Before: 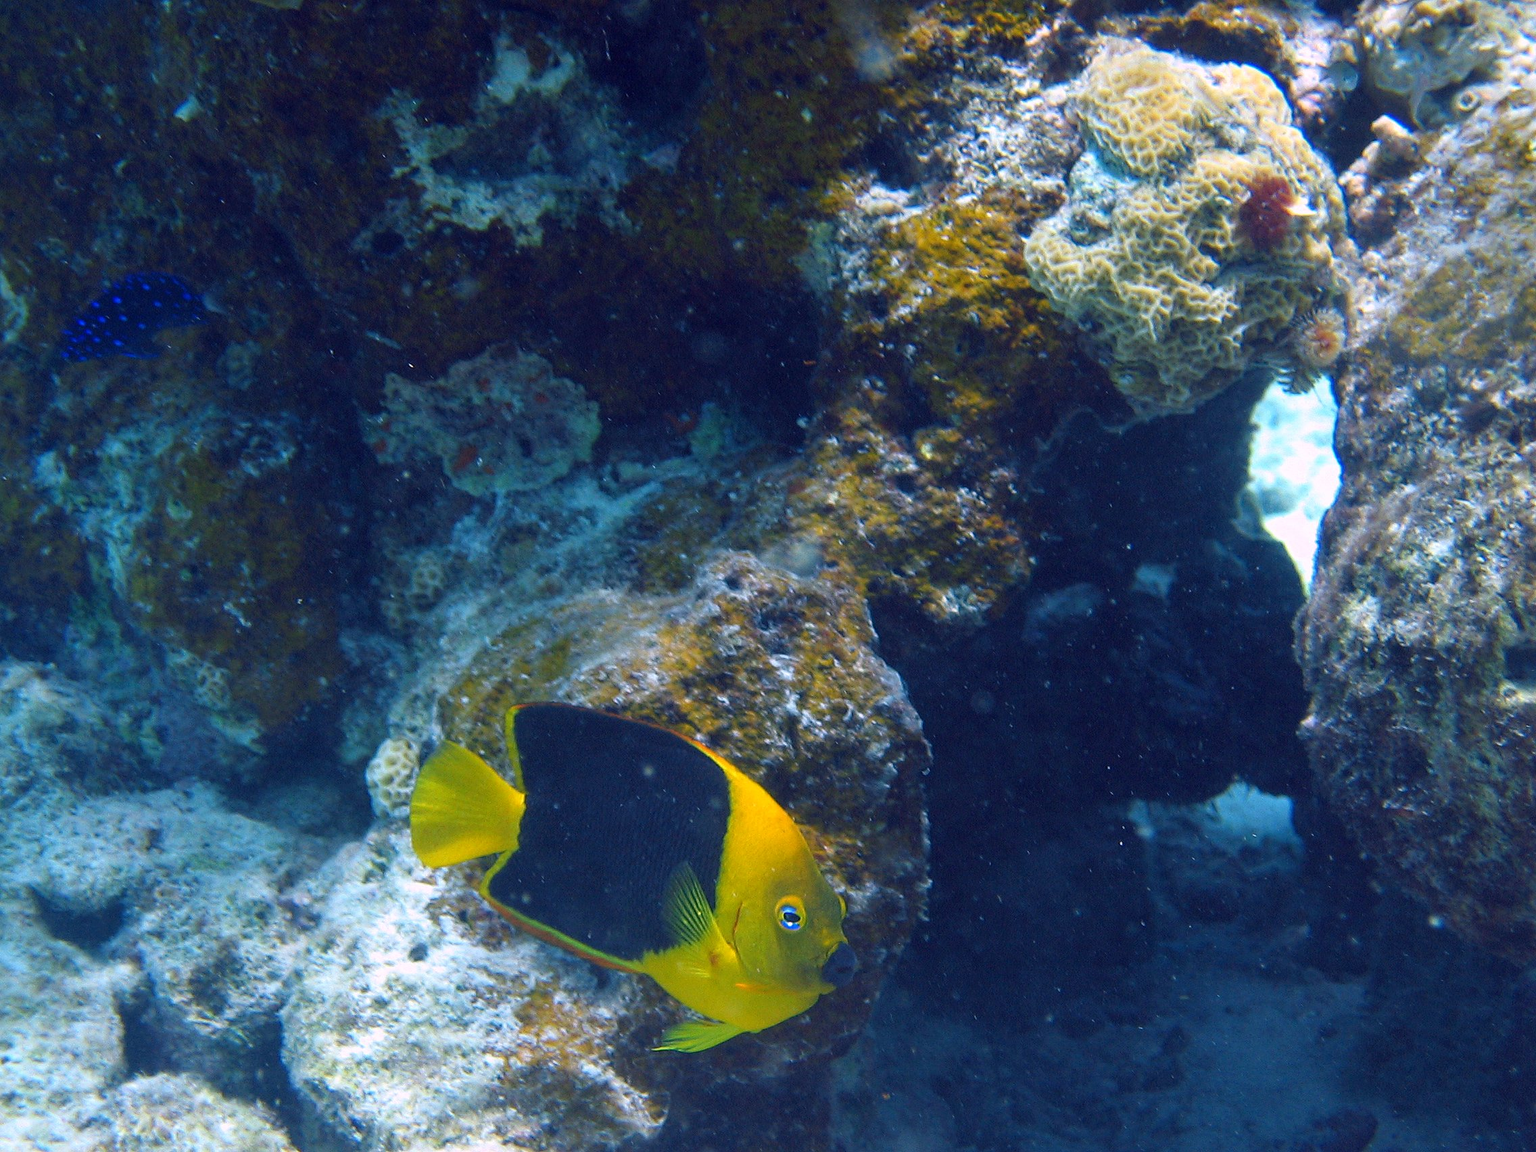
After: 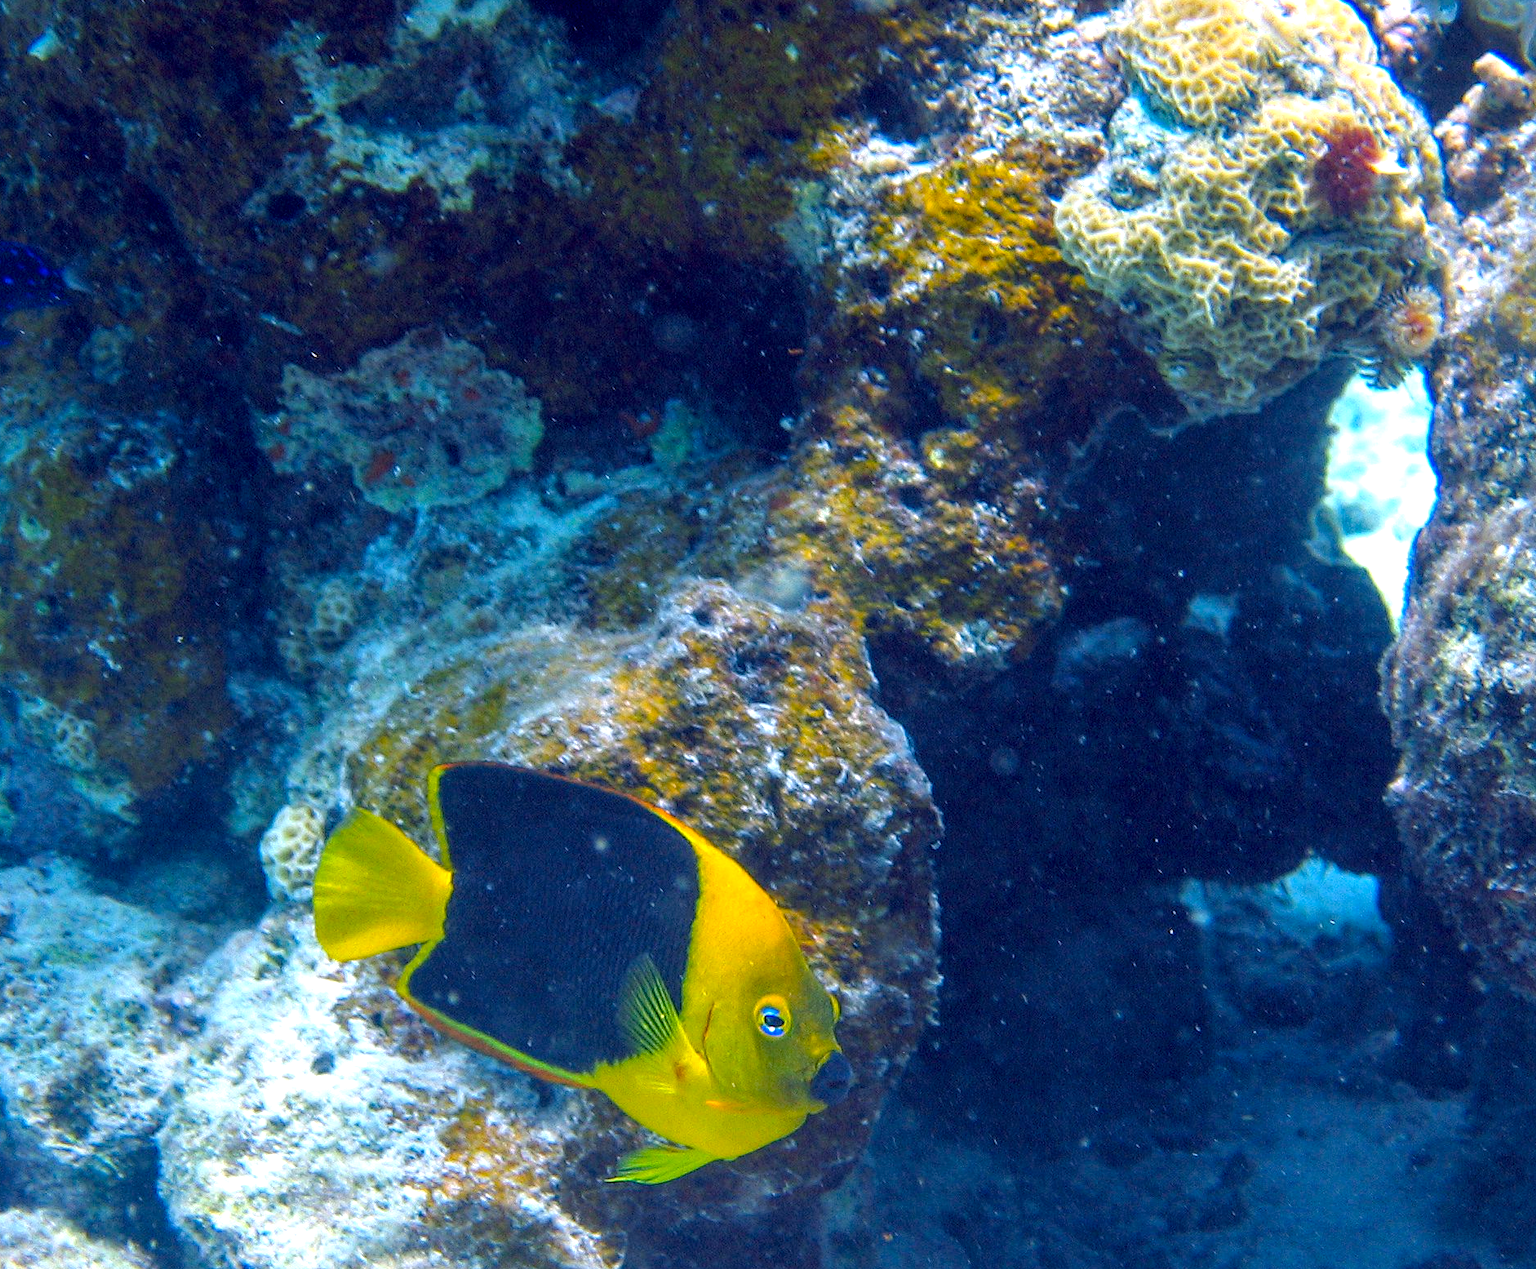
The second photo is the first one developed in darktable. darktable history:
crop: left 9.821%, top 6.249%, right 7.309%, bottom 2.404%
color balance rgb: perceptual saturation grading › global saturation 19.807%, perceptual brilliance grading › global brilliance 9.692%, perceptual brilliance grading › shadows 15.367%
local contrast: highlights 56%, shadows 53%, detail 130%, midtone range 0.45
exposure: black level correction 0.001, compensate highlight preservation false
